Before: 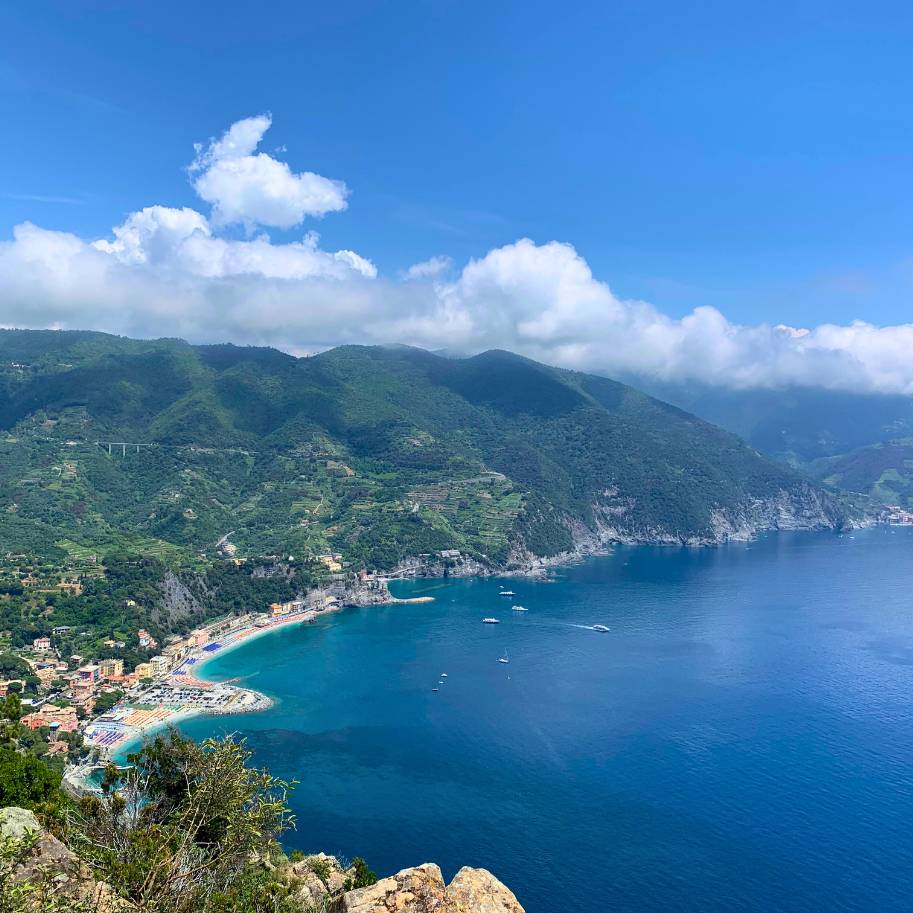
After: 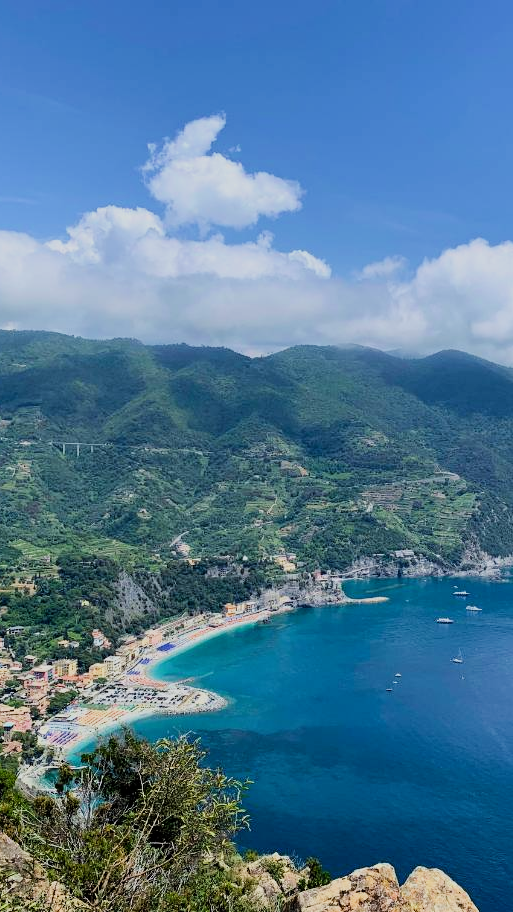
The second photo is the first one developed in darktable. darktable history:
filmic rgb: black relative exposure -7.65 EV, white relative exposure 4.56 EV, hardness 3.61, contrast 1.05
contrast brightness saturation: contrast 0.1, brightness 0.02, saturation 0.02
crop: left 5.114%, right 38.589%
